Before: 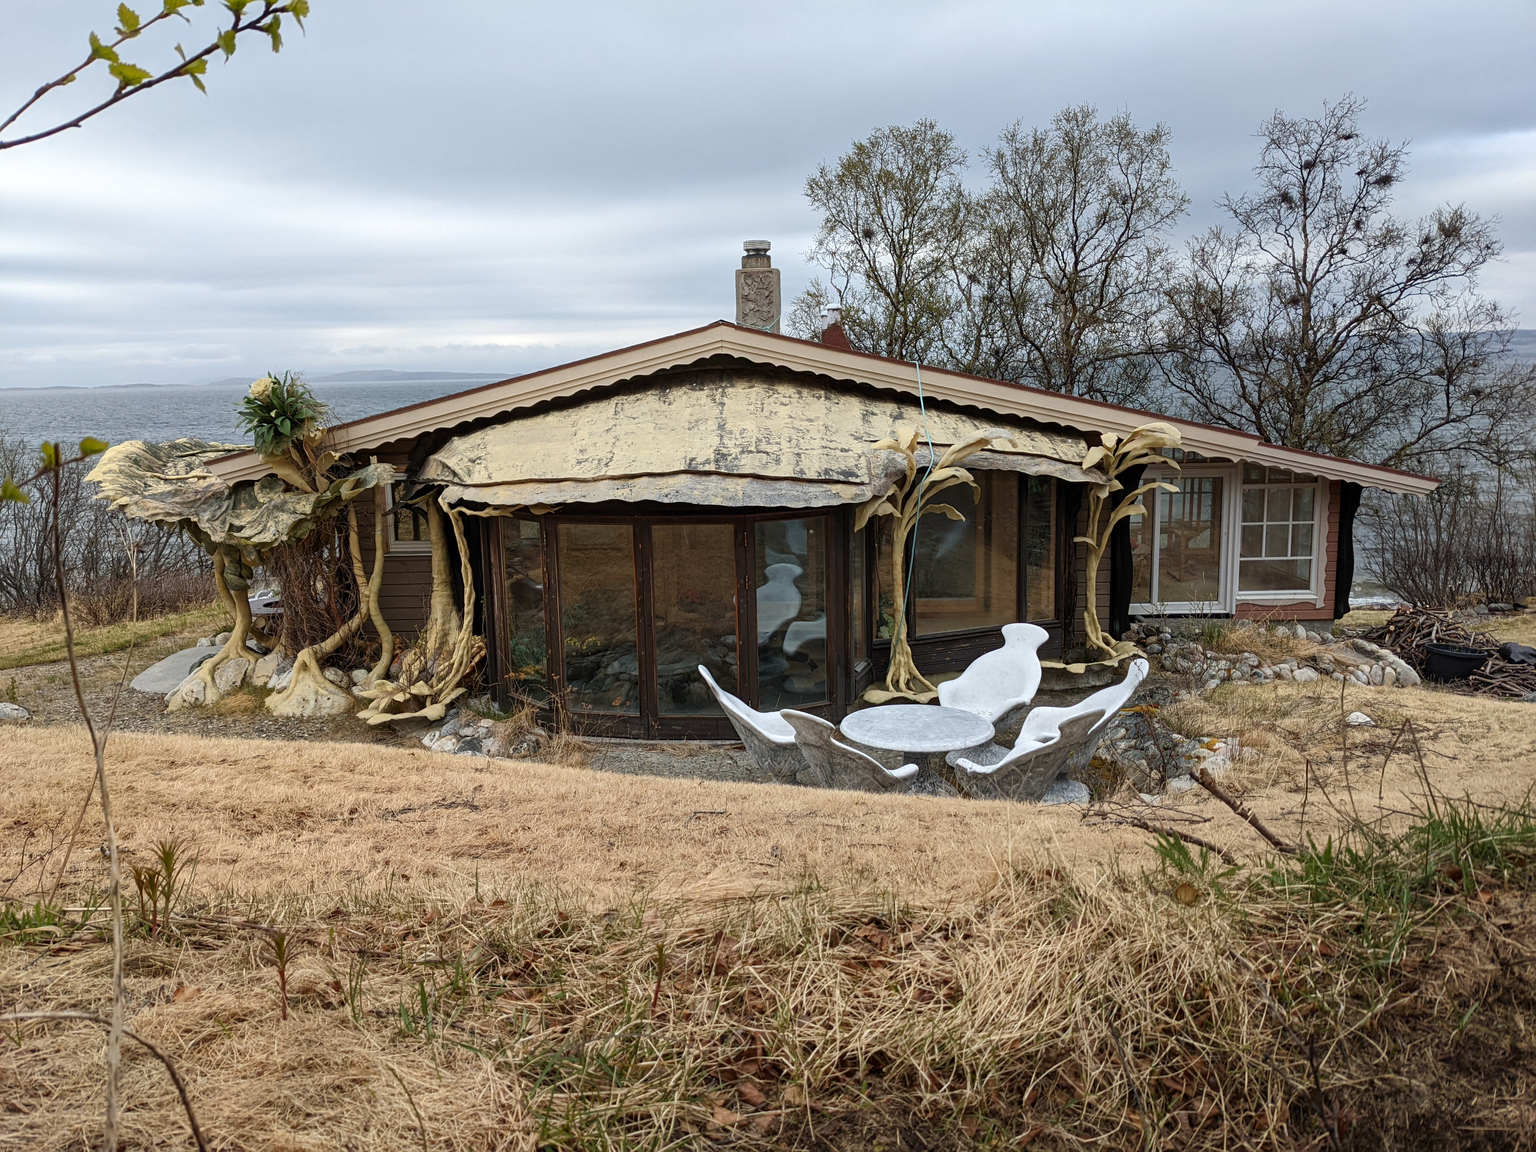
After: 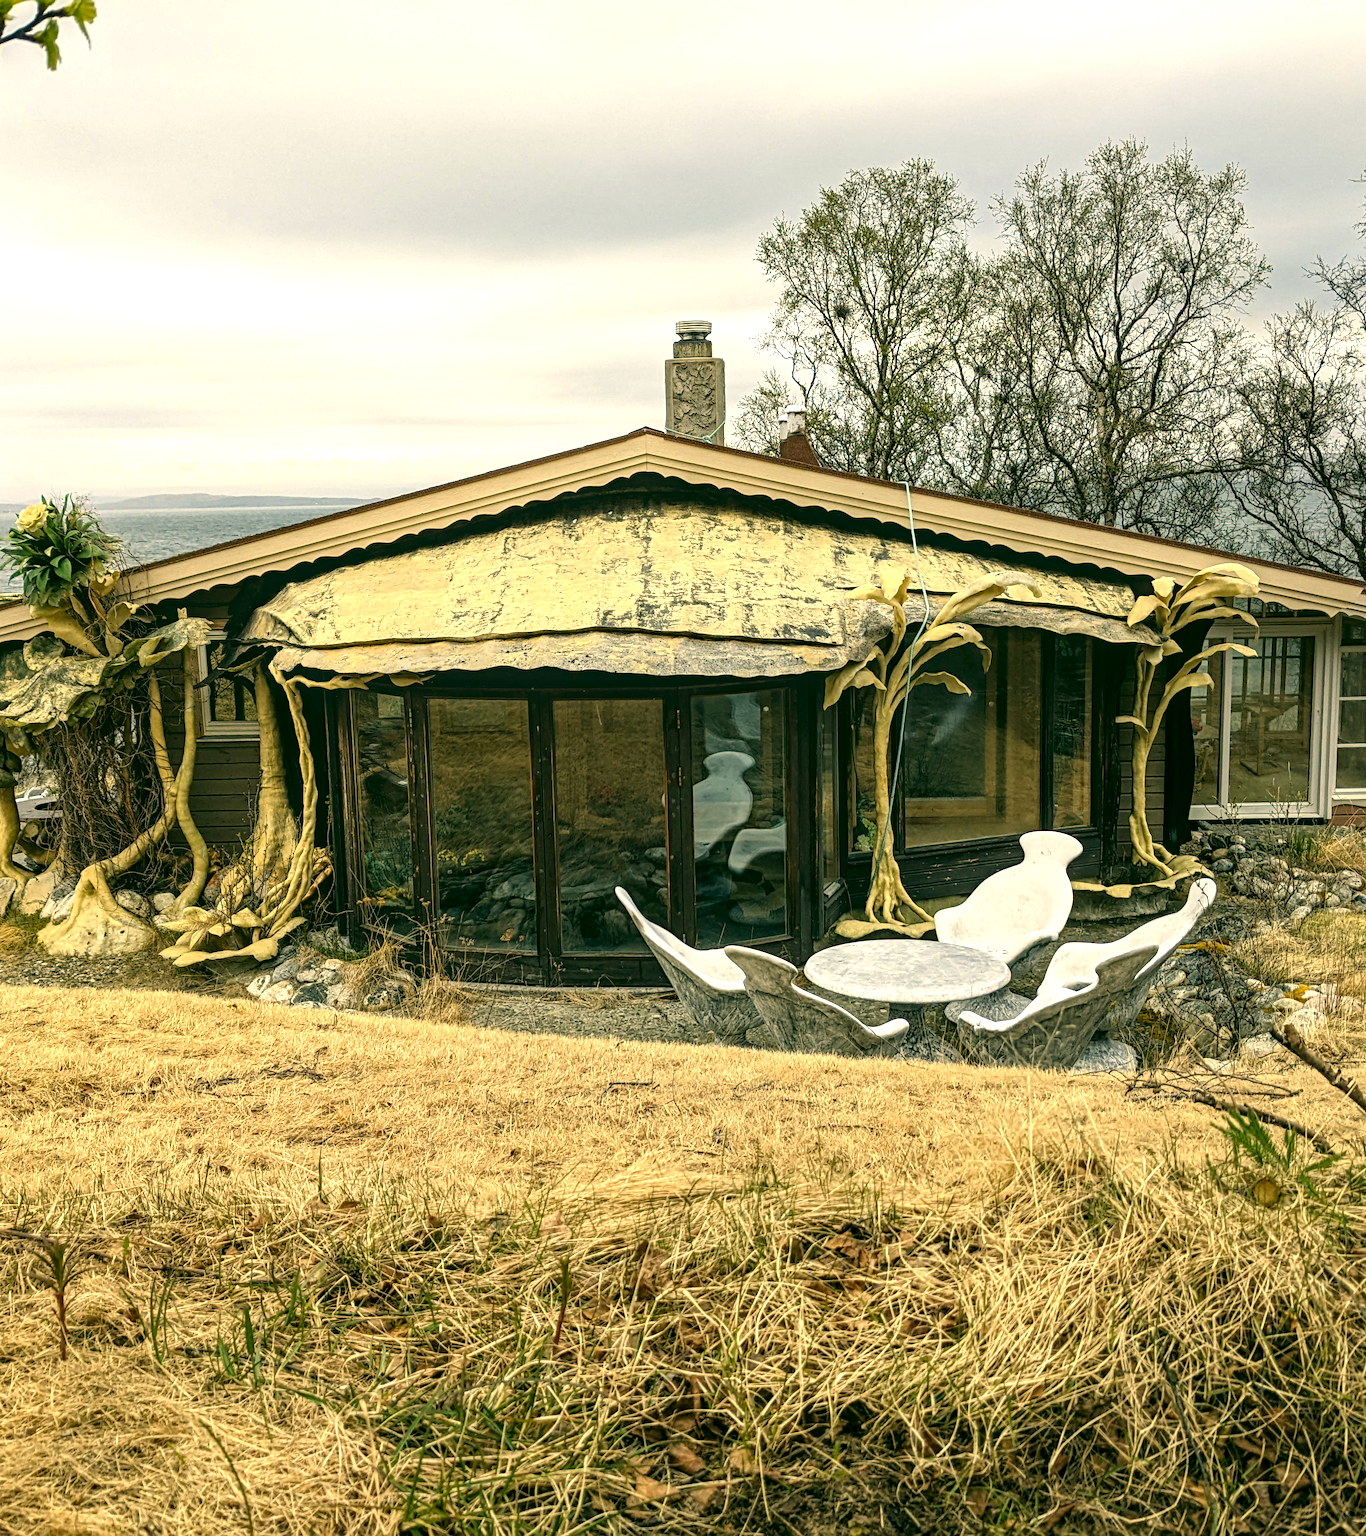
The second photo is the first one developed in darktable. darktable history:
crop: left 15.434%, right 17.804%
haze removal: compatibility mode true, adaptive false
local contrast: on, module defaults
tone equalizer: -8 EV -0.772 EV, -7 EV -0.689 EV, -6 EV -0.612 EV, -5 EV -0.365 EV, -3 EV 0.378 EV, -2 EV 0.6 EV, -1 EV 0.685 EV, +0 EV 0.723 EV
color correction: highlights a* 4.77, highlights b* 23.95, shadows a* -16.19, shadows b* 3.7
